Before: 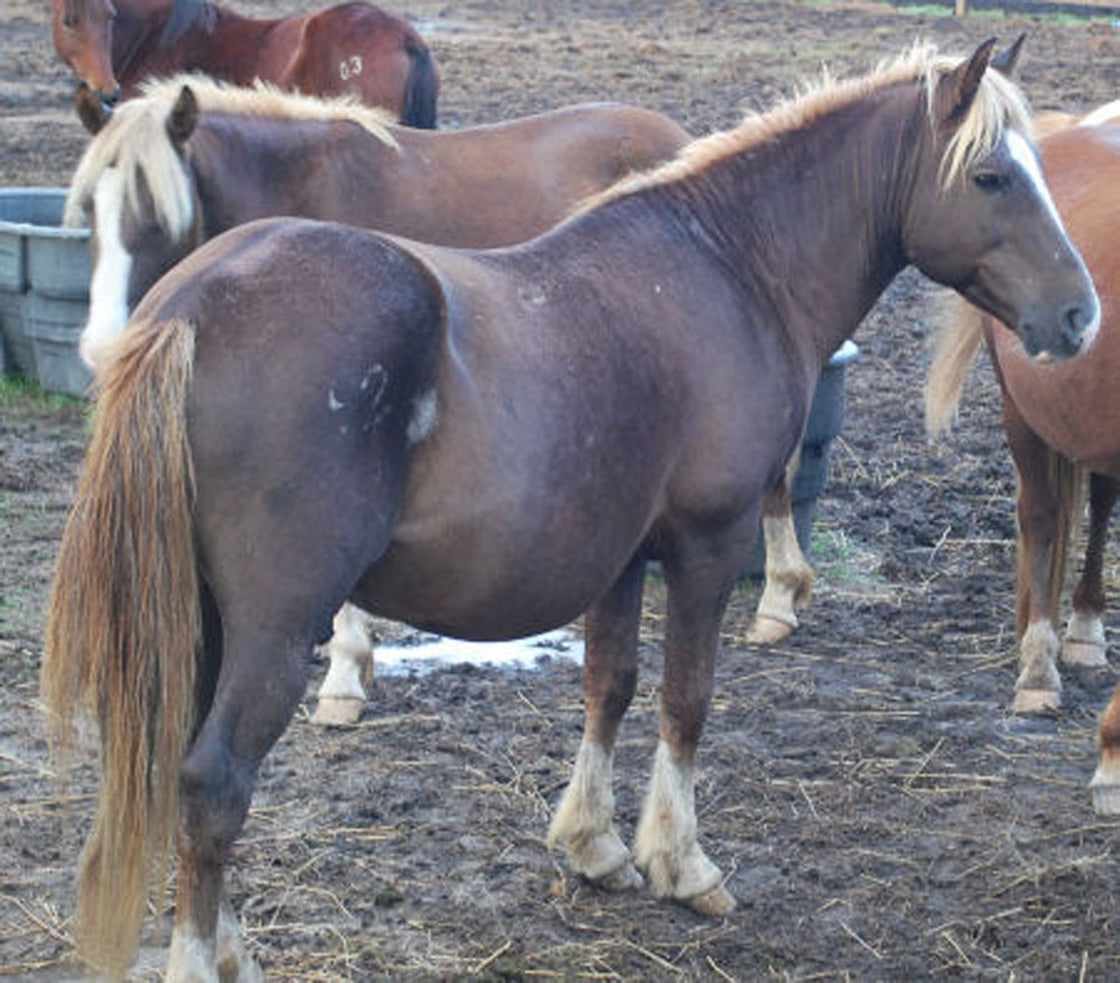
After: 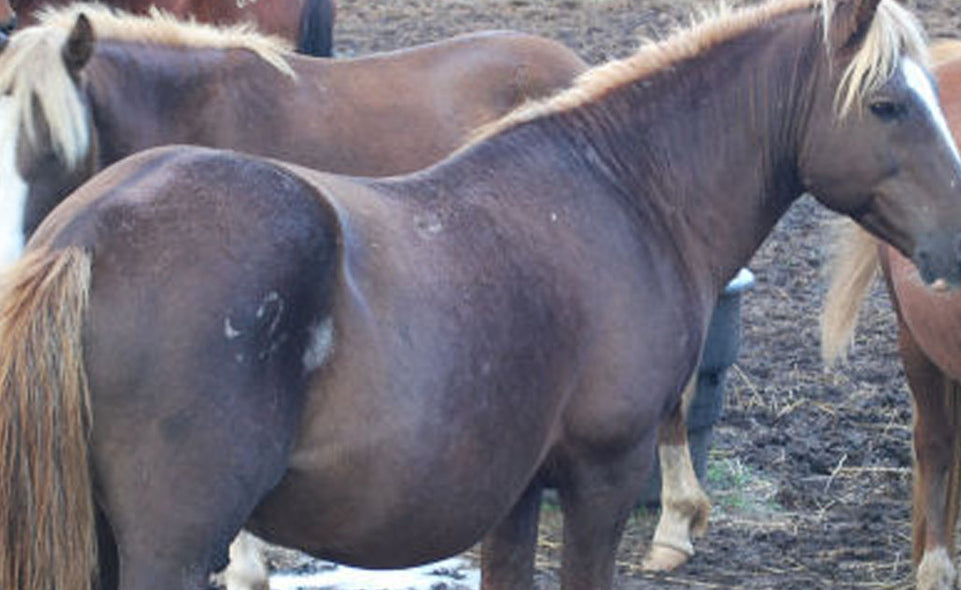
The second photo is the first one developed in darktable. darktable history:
crop and rotate: left 9.346%, top 7.35%, right 4.809%, bottom 32.532%
exposure: compensate highlight preservation false
